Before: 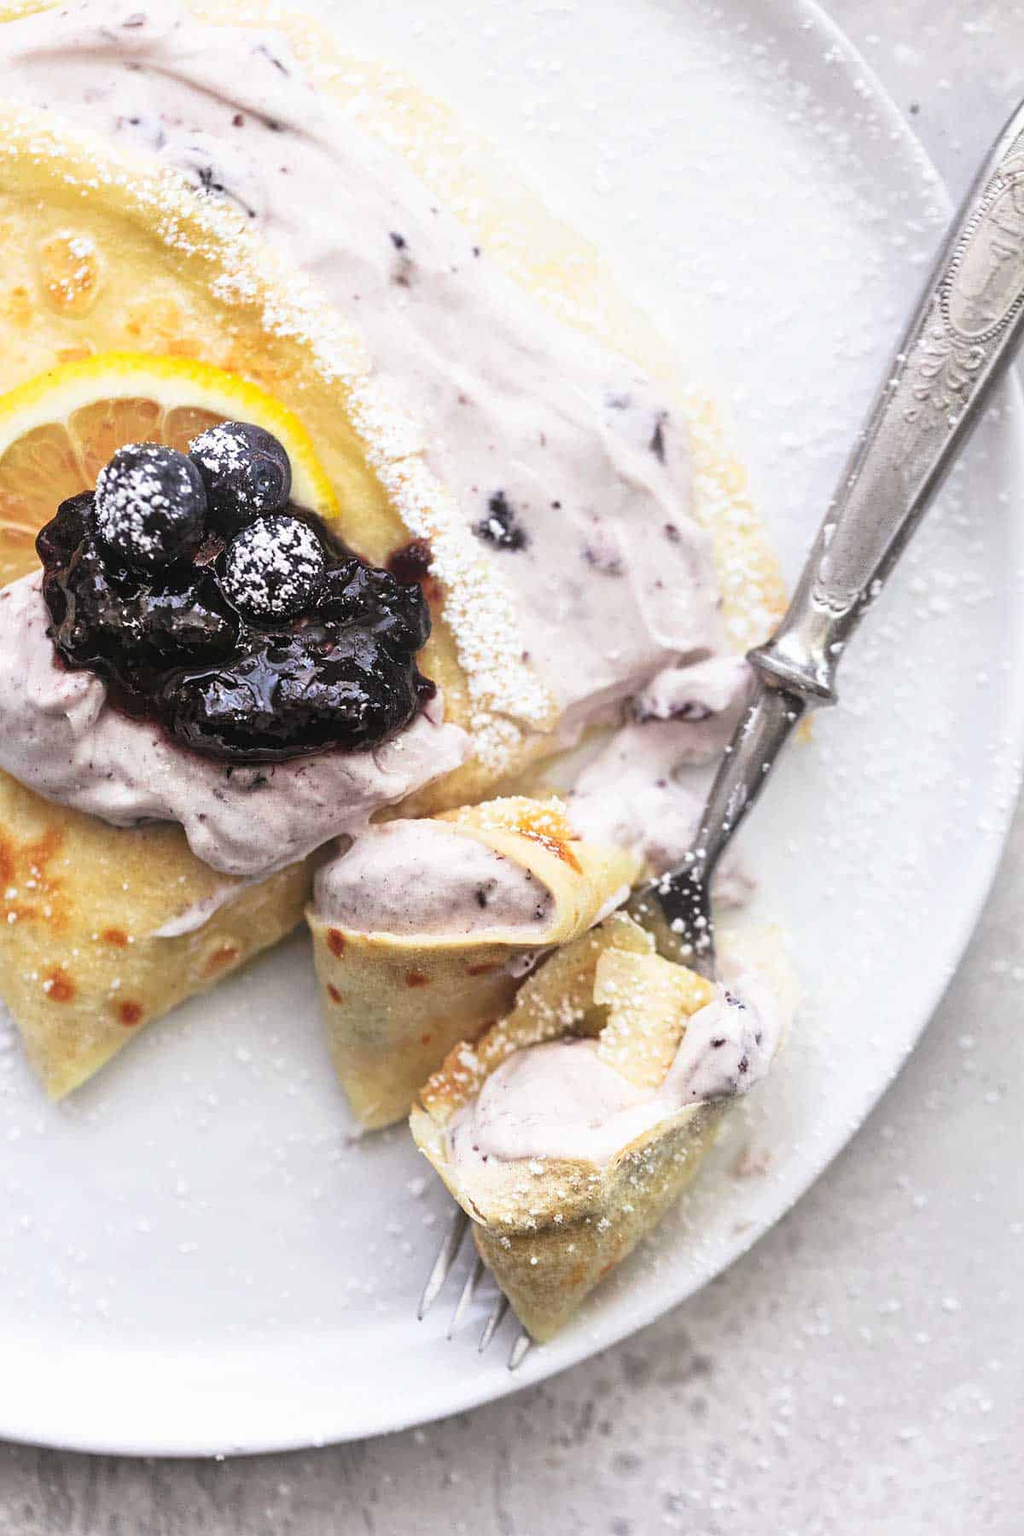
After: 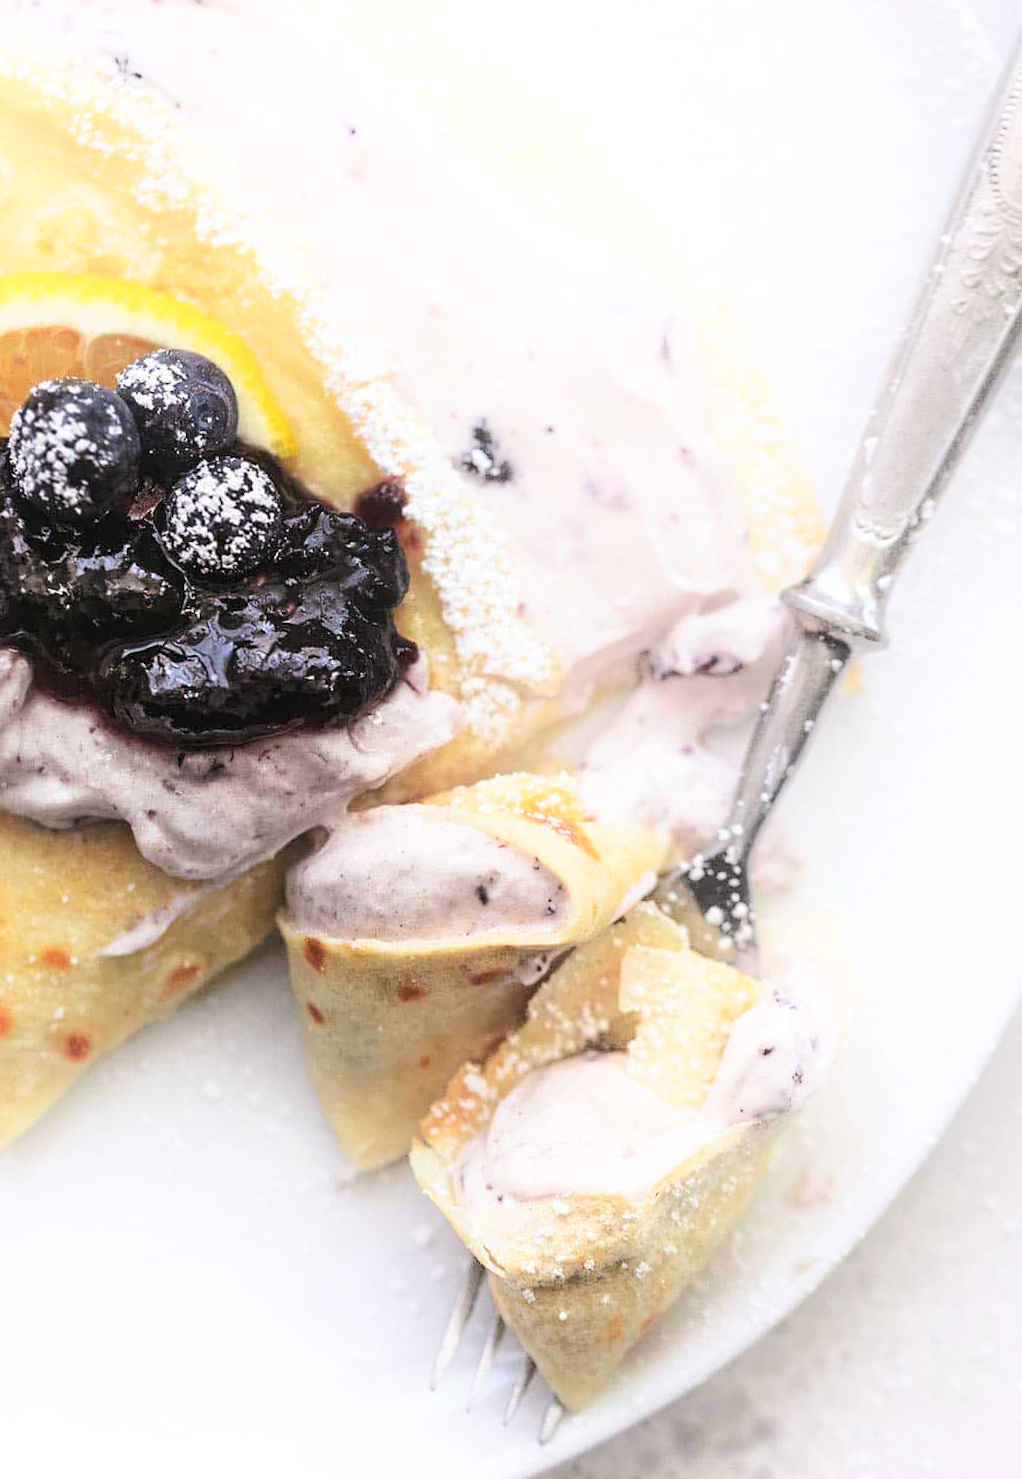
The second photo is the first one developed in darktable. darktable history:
rotate and perspective: rotation -2.56°, automatic cropping off
color balance rgb: global vibrance 10%
shadows and highlights: highlights 70.7, soften with gaussian
crop and rotate: left 10.071%, top 10.071%, right 10.02%, bottom 10.02%
